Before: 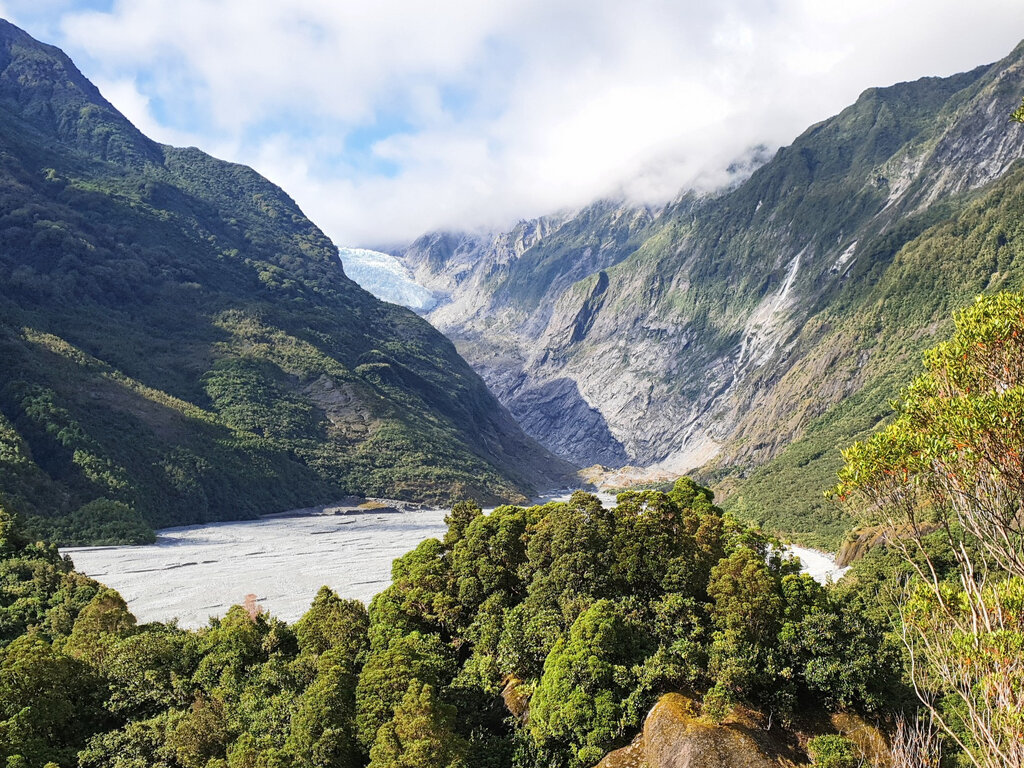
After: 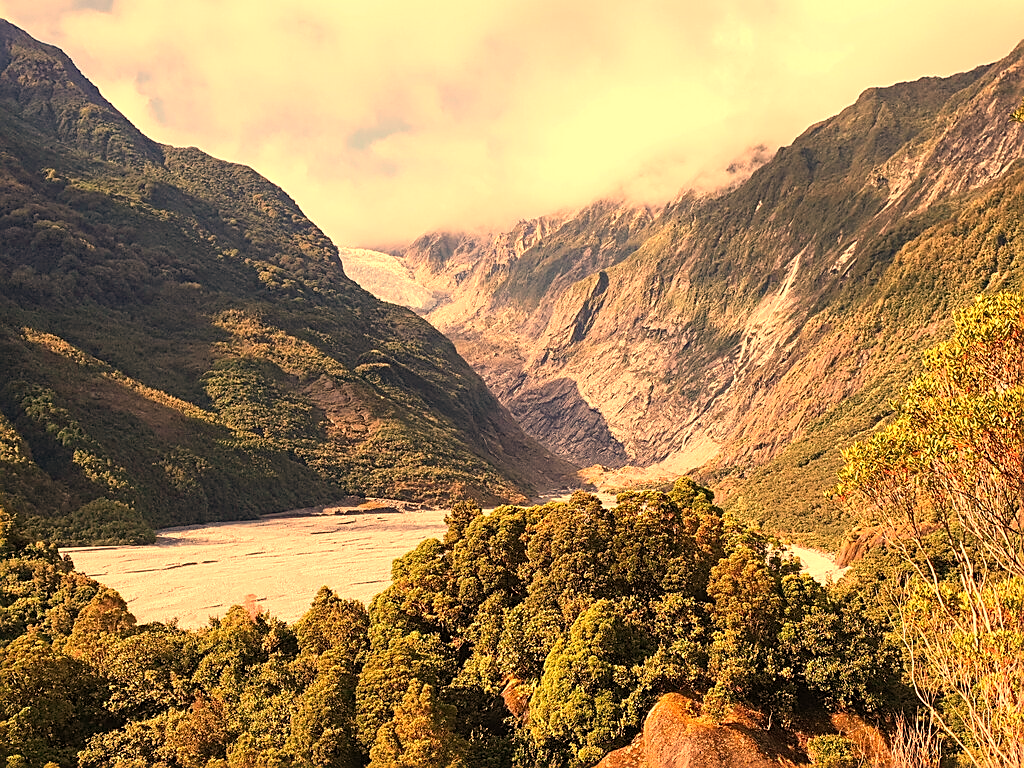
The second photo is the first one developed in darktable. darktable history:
sharpen: on, module defaults
white balance: red 1.467, blue 0.684
